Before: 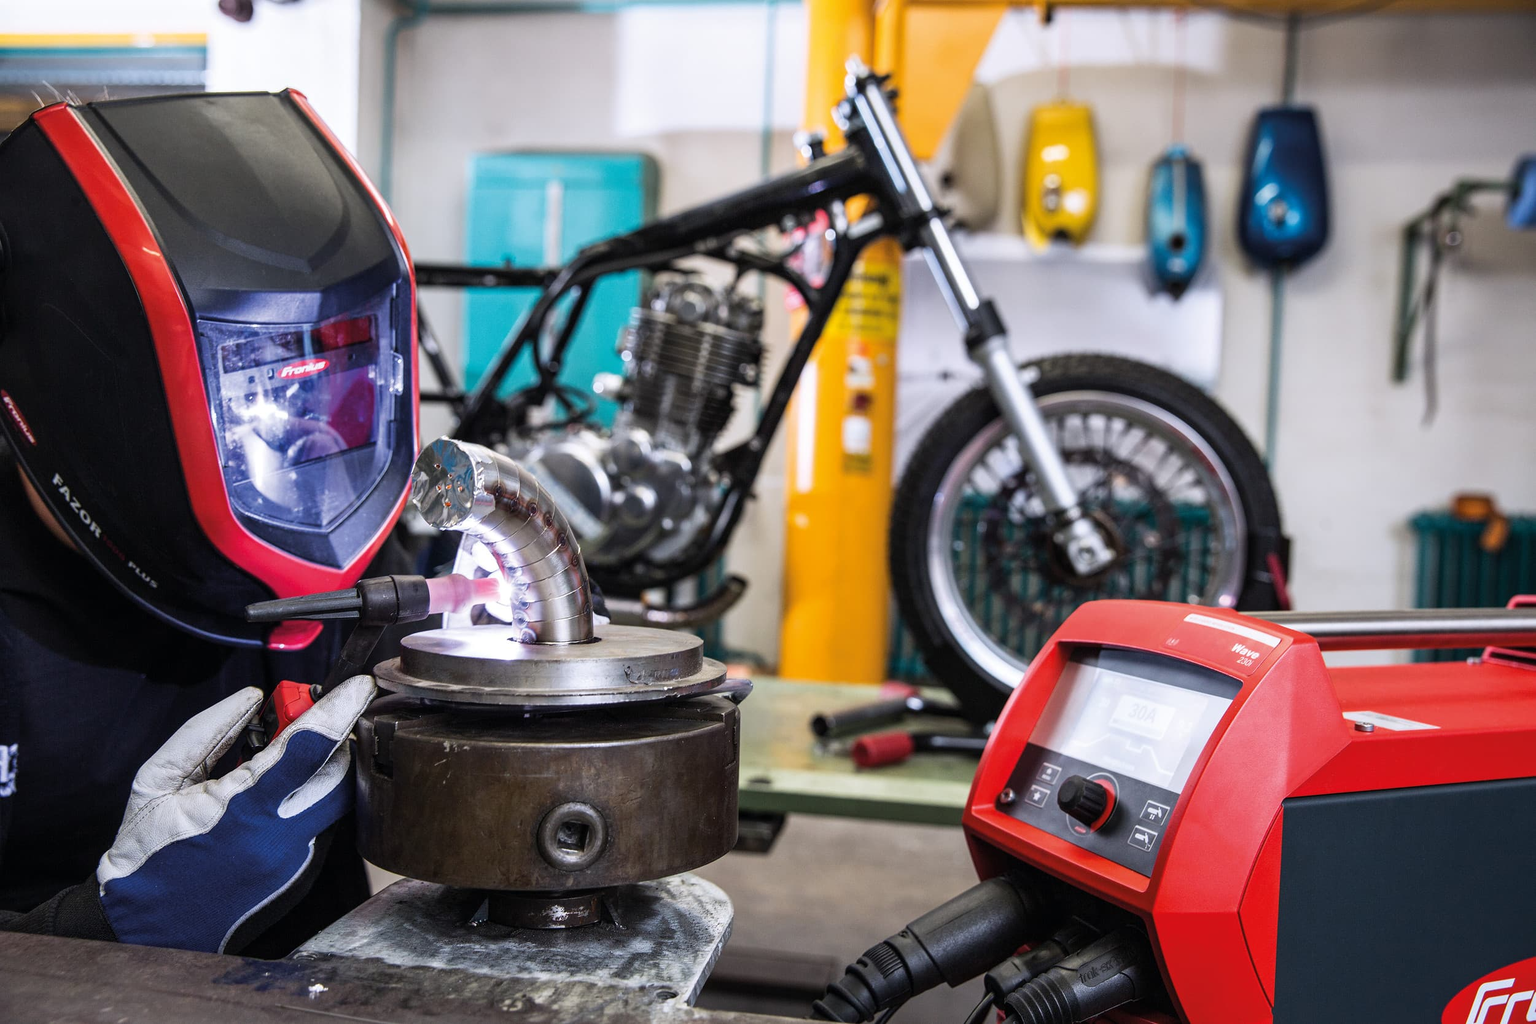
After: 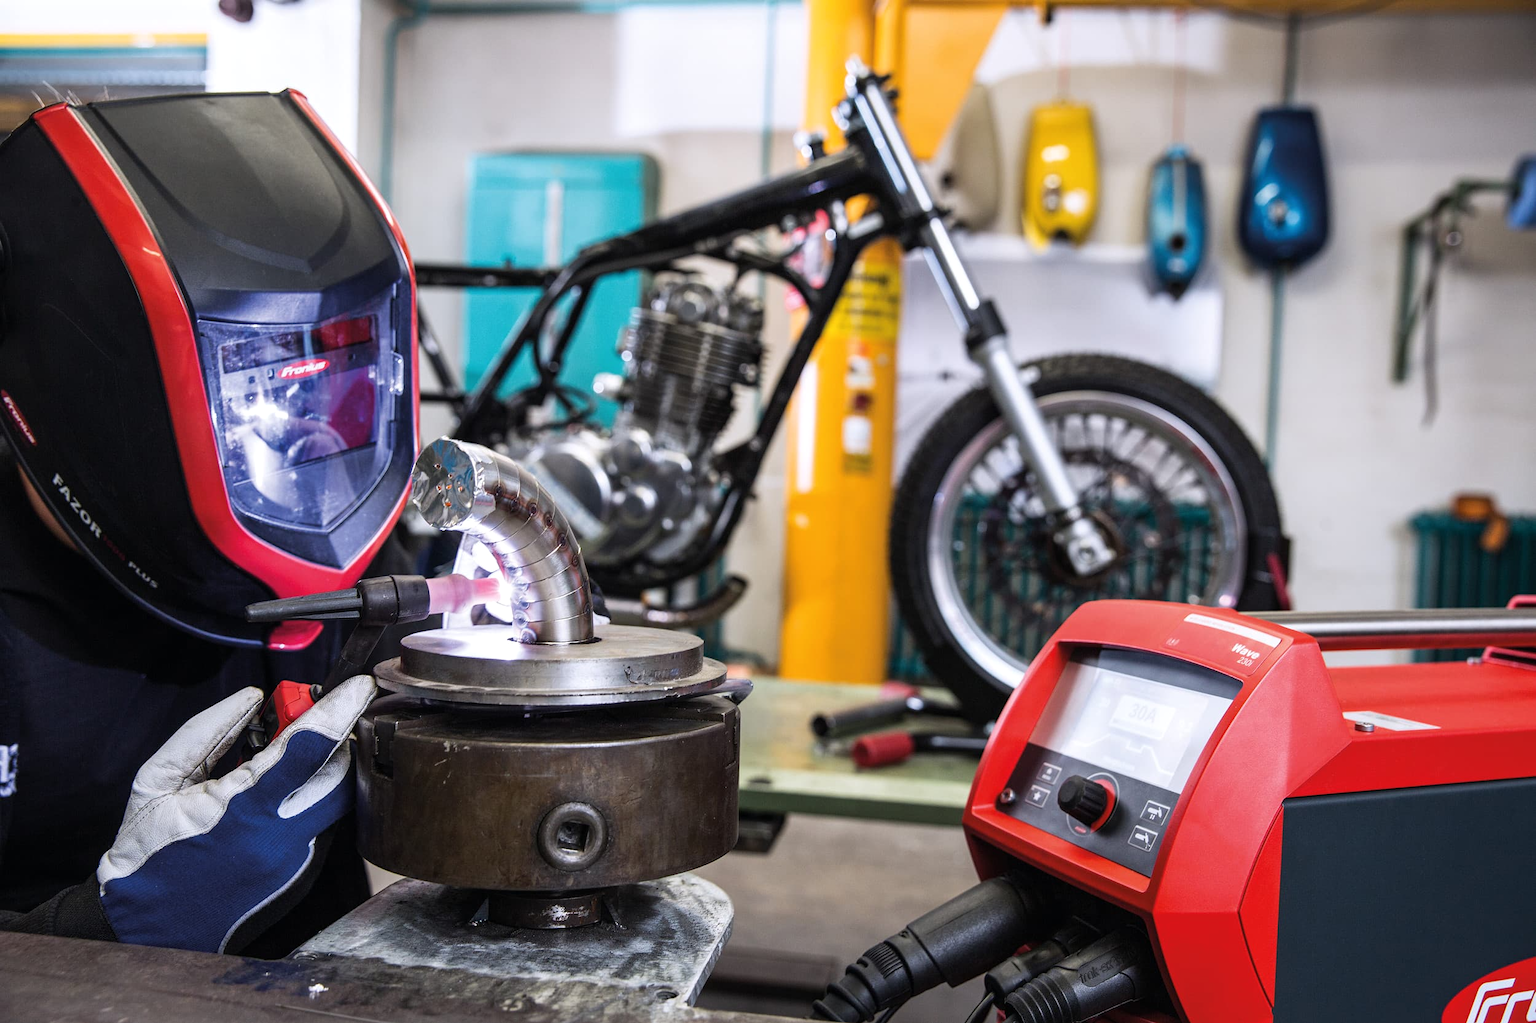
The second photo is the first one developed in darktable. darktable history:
shadows and highlights: shadows -10.58, white point adjustment 1.47, highlights 9
